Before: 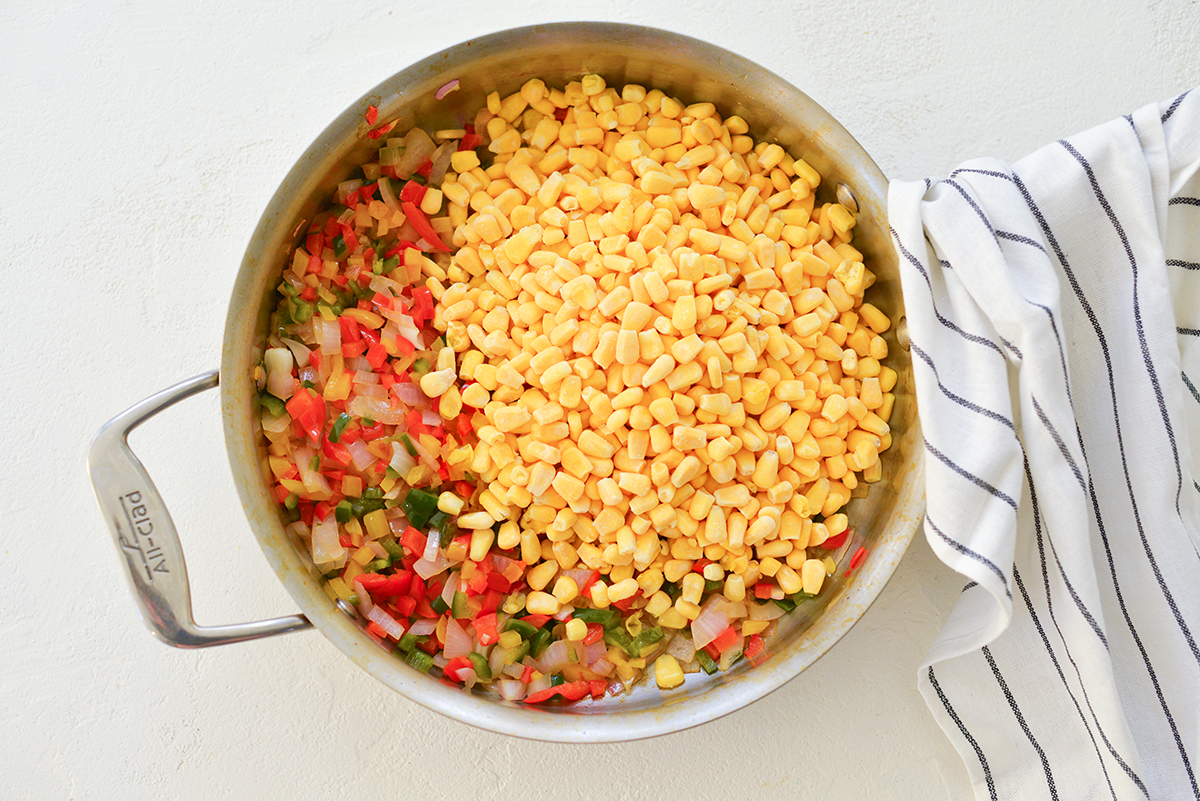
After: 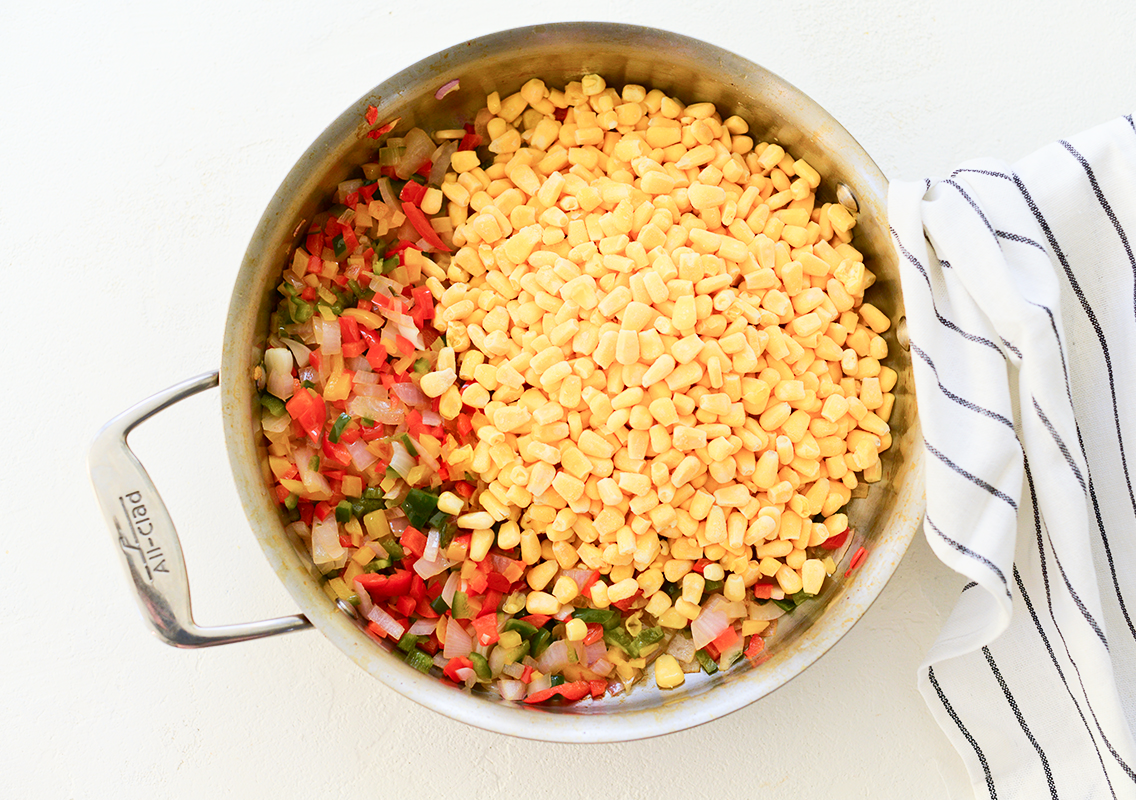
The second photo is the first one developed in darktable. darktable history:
exposure: compensate highlight preservation false
crop and rotate: left 0%, right 5.329%
shadows and highlights: shadows -62.32, white point adjustment -5.1, highlights 60.34
